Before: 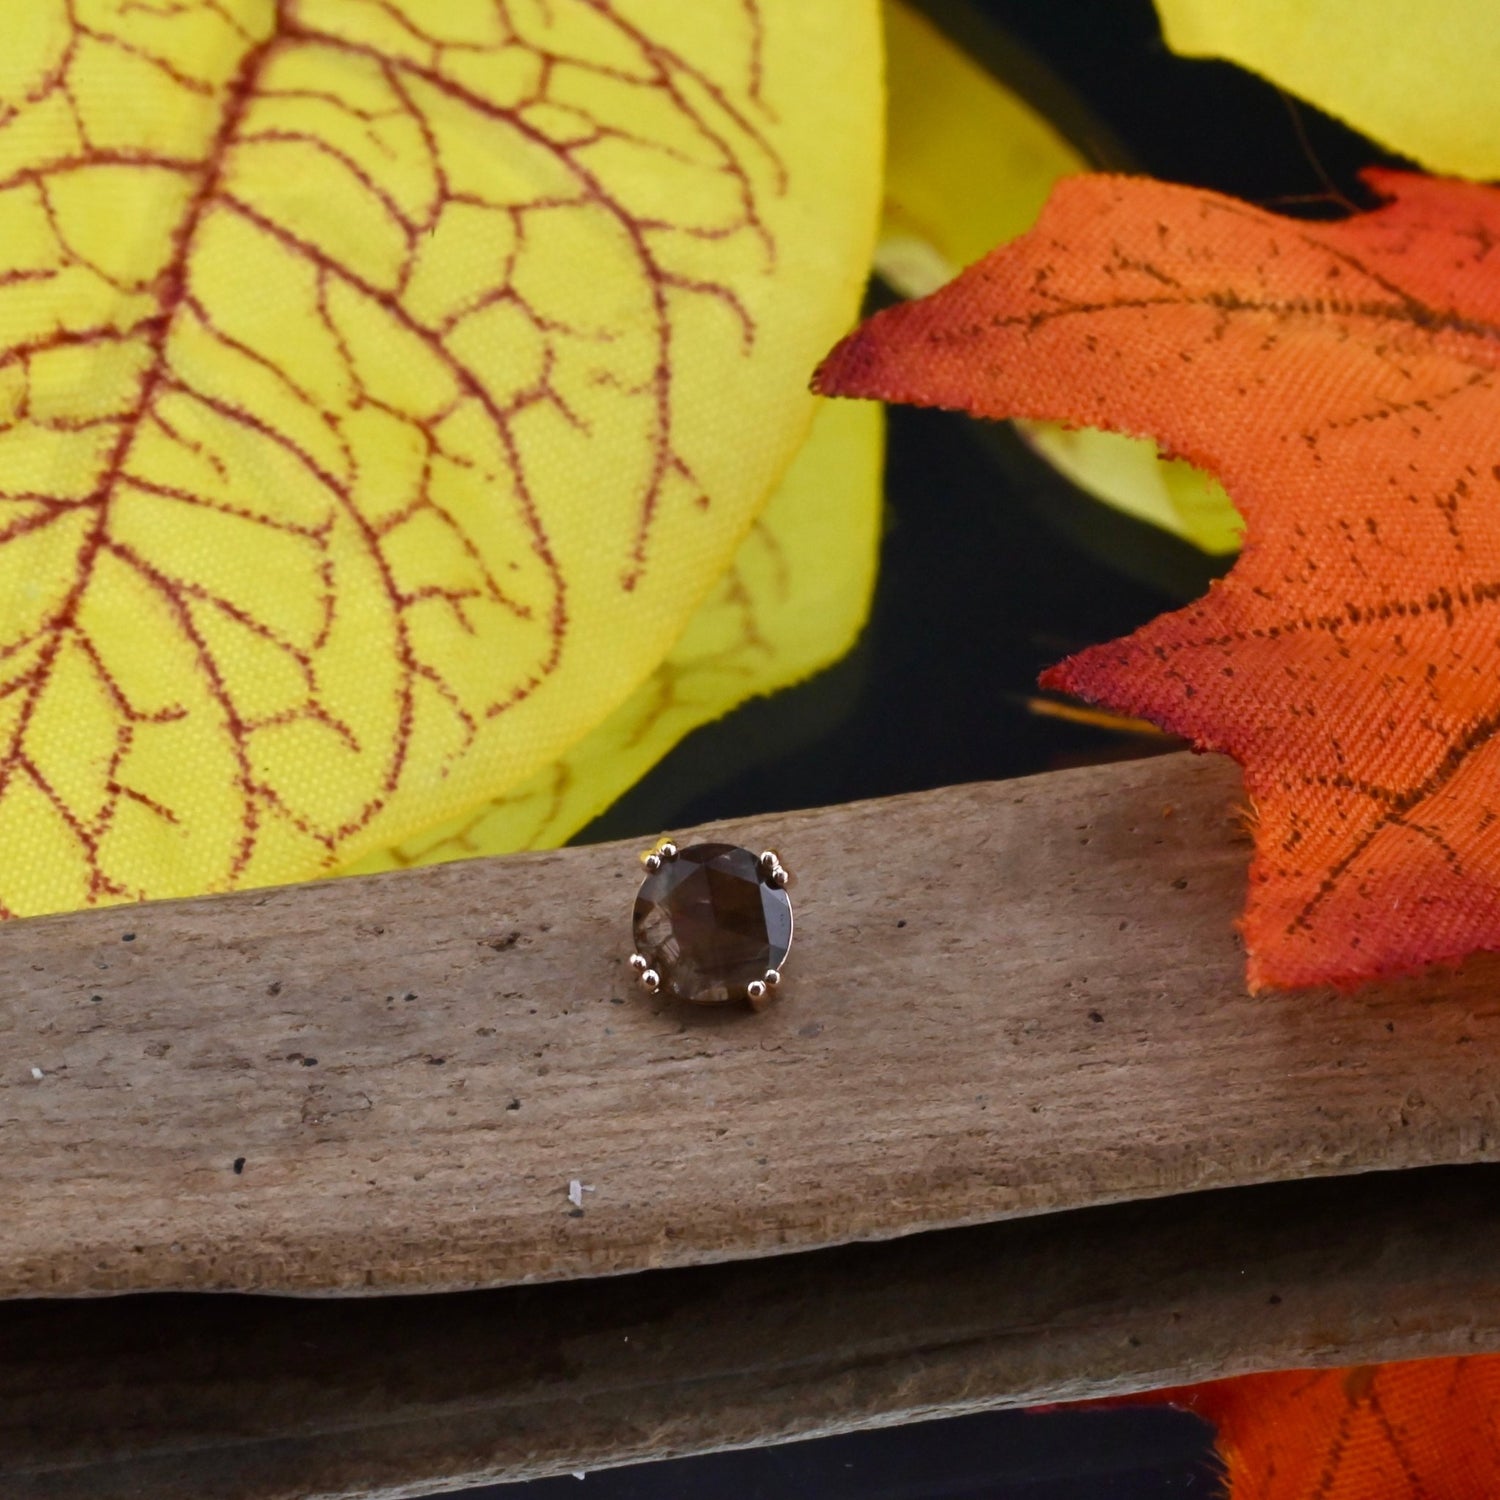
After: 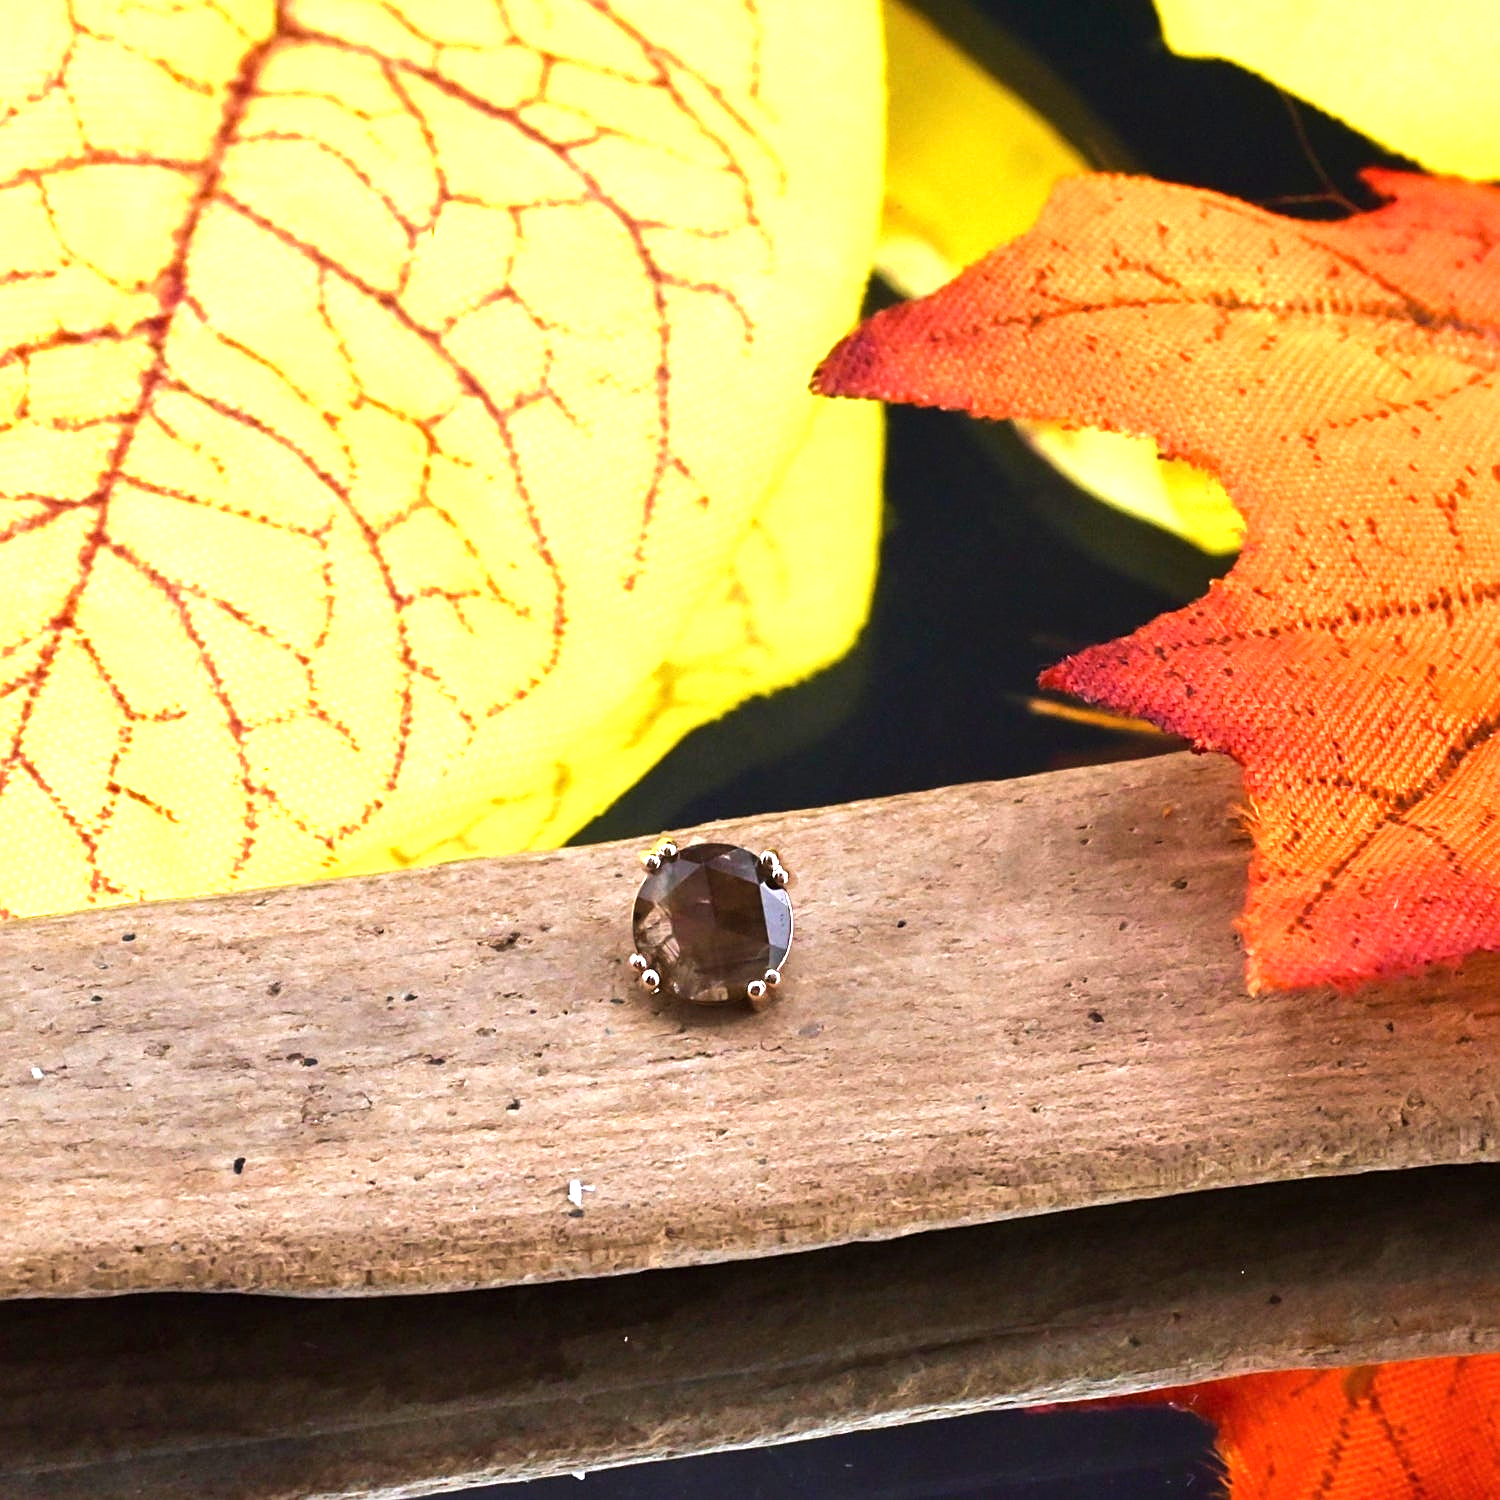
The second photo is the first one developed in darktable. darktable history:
sharpen: on, module defaults
velvia: on, module defaults
exposure: black level correction 0, exposure 1.3 EV, compensate exposure bias true, compensate highlight preservation false
tone equalizer: -8 EV -0.417 EV, -7 EV -0.389 EV, -6 EV -0.333 EV, -5 EV -0.222 EV, -3 EV 0.222 EV, -2 EV 0.333 EV, -1 EV 0.389 EV, +0 EV 0.417 EV, edges refinement/feathering 500, mask exposure compensation -1.57 EV, preserve details no
